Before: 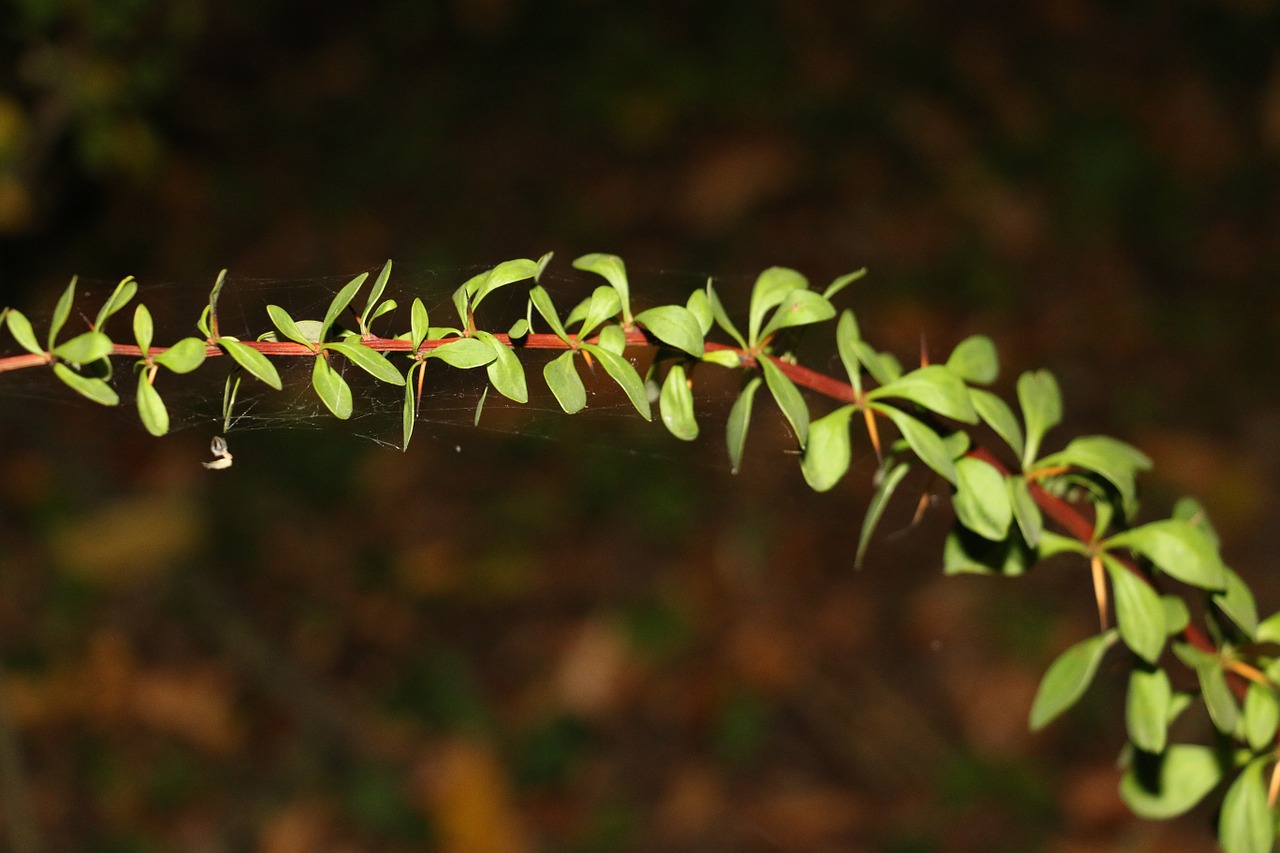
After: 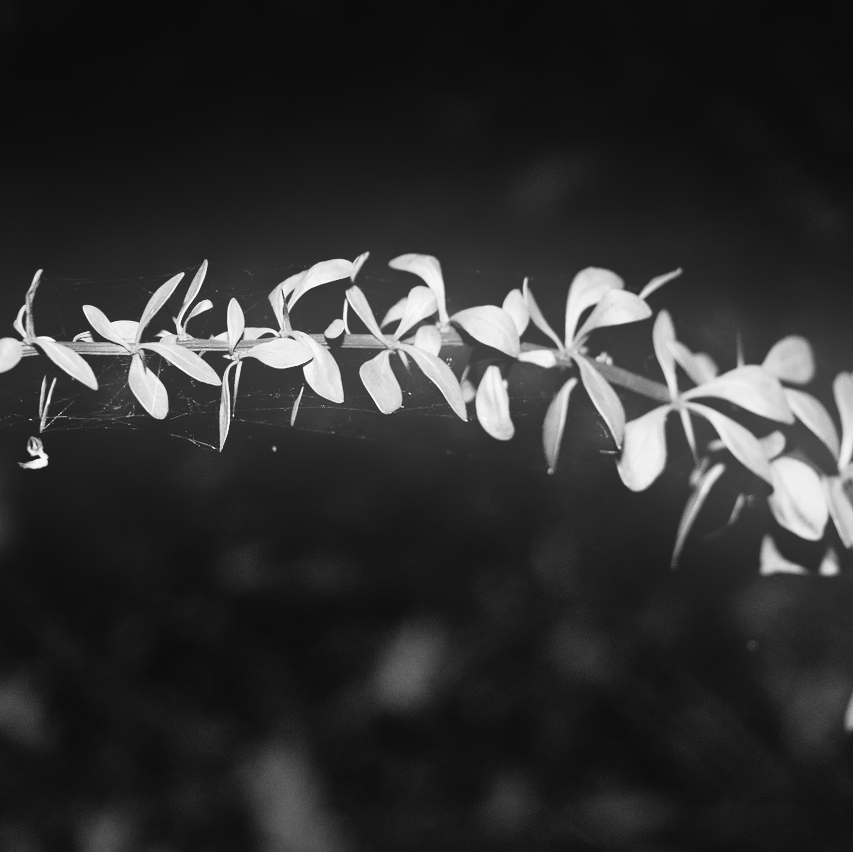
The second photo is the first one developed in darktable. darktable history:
rotate and perspective: crop left 0, crop top 0
bloom: on, module defaults
haze removal: adaptive false
crop and rotate: left 14.385%, right 18.948%
monochrome: on, module defaults
tone curve: curves: ch0 [(0, 0.028) (0.138, 0.156) (0.468, 0.516) (0.754, 0.823) (1, 1)], color space Lab, linked channels, preserve colors none
filmic rgb: black relative exposure -6.43 EV, white relative exposure 2.43 EV, threshold 3 EV, hardness 5.27, latitude 0.1%, contrast 1.425, highlights saturation mix 2%, preserve chrominance no, color science v5 (2021), contrast in shadows safe, contrast in highlights safe, enable highlight reconstruction true
